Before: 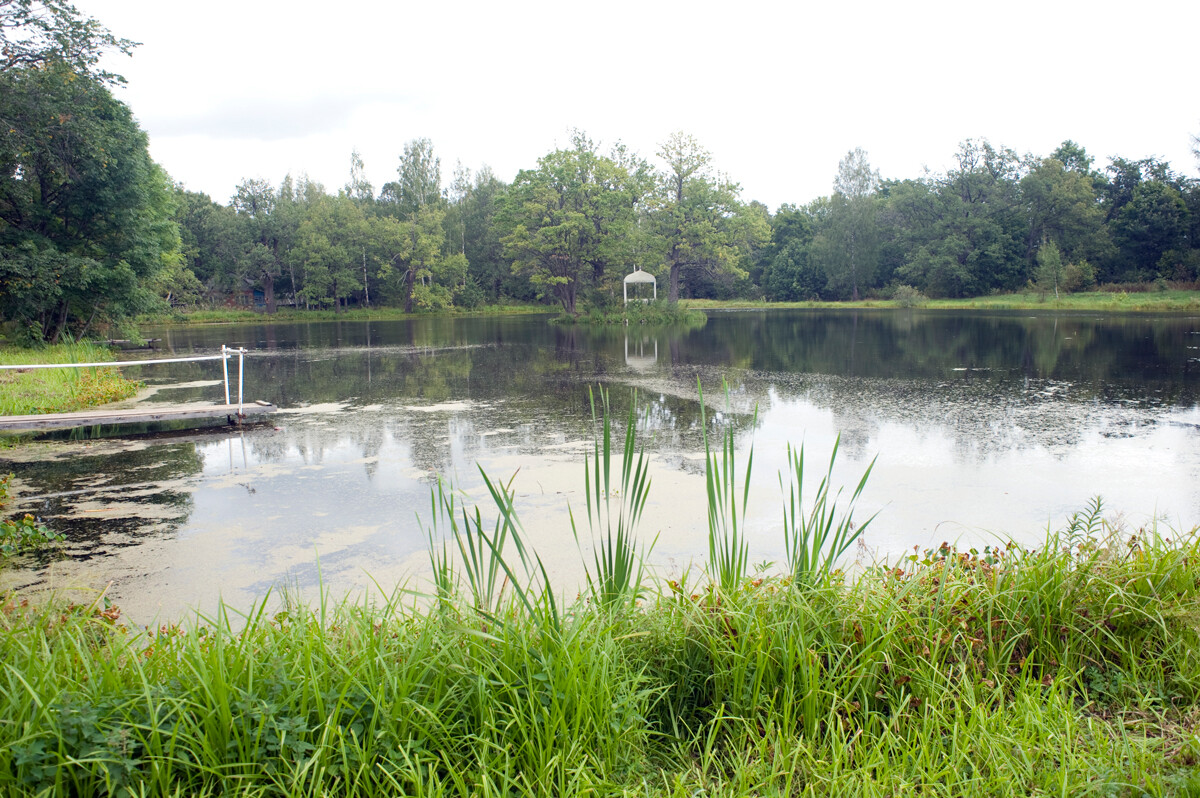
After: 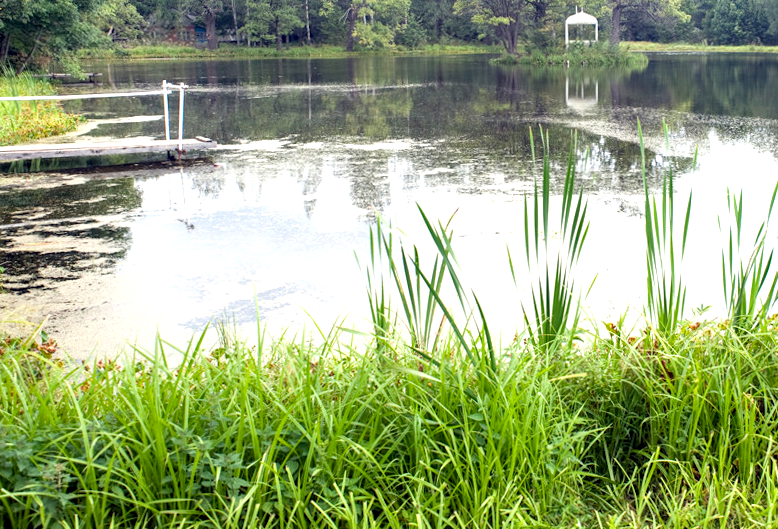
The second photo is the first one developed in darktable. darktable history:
exposure: exposure 0.642 EV, compensate highlight preservation false
shadows and highlights: shadows 32.06, highlights -32.82, highlights color adjustment 78.86%, soften with gaussian
crop and rotate: angle -0.849°, left 4.029%, top 32.147%, right 29.7%
local contrast: highlights 23%, shadows 74%, midtone range 0.745
